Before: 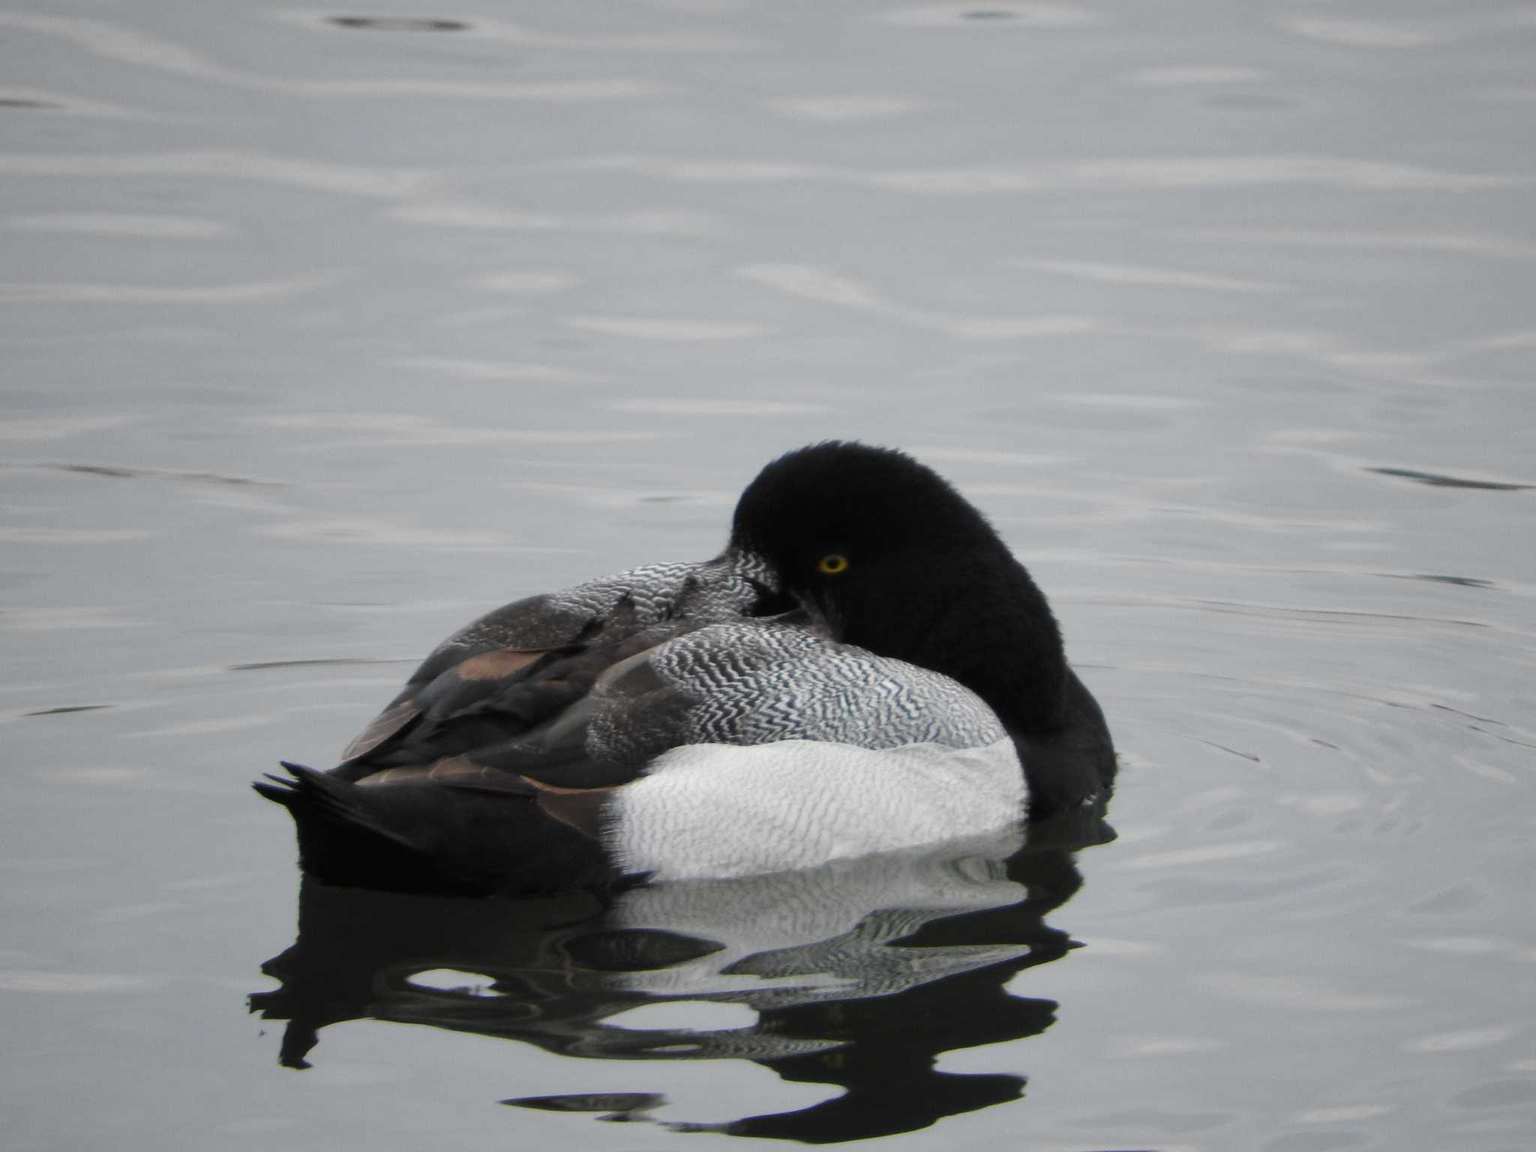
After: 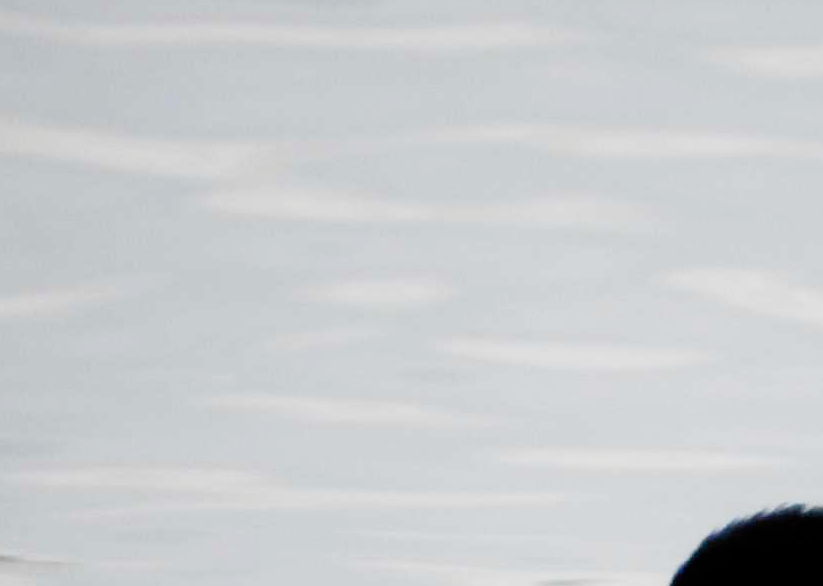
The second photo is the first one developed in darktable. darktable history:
crop: left 15.463%, top 5.442%, right 44.315%, bottom 56.384%
tone equalizer: -8 EV -0.711 EV, -7 EV -0.704 EV, -6 EV -0.603 EV, -5 EV -0.386 EV, -3 EV 0.381 EV, -2 EV 0.6 EV, -1 EV 0.697 EV, +0 EV 0.776 EV
filmic rgb: black relative exposure -7.98 EV, white relative exposure 4.02 EV, hardness 4.19, latitude 49.95%, contrast 1.1, preserve chrominance no, color science v5 (2021)
color correction: highlights b* 0.022, saturation 1.33
